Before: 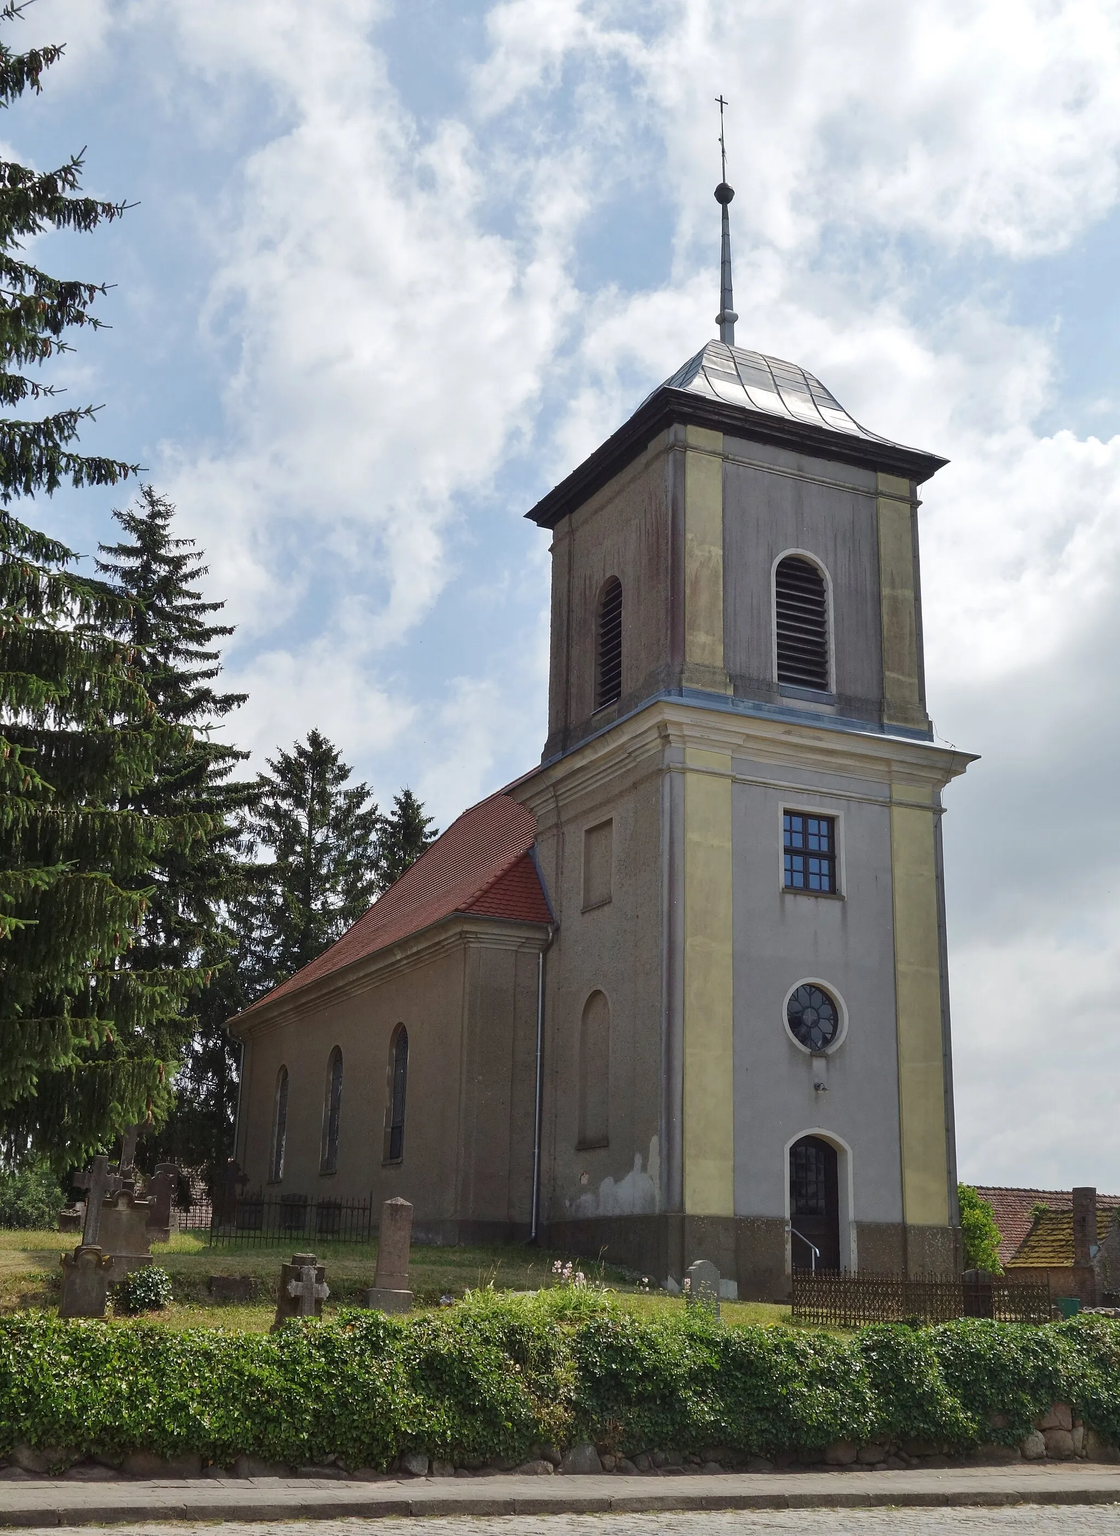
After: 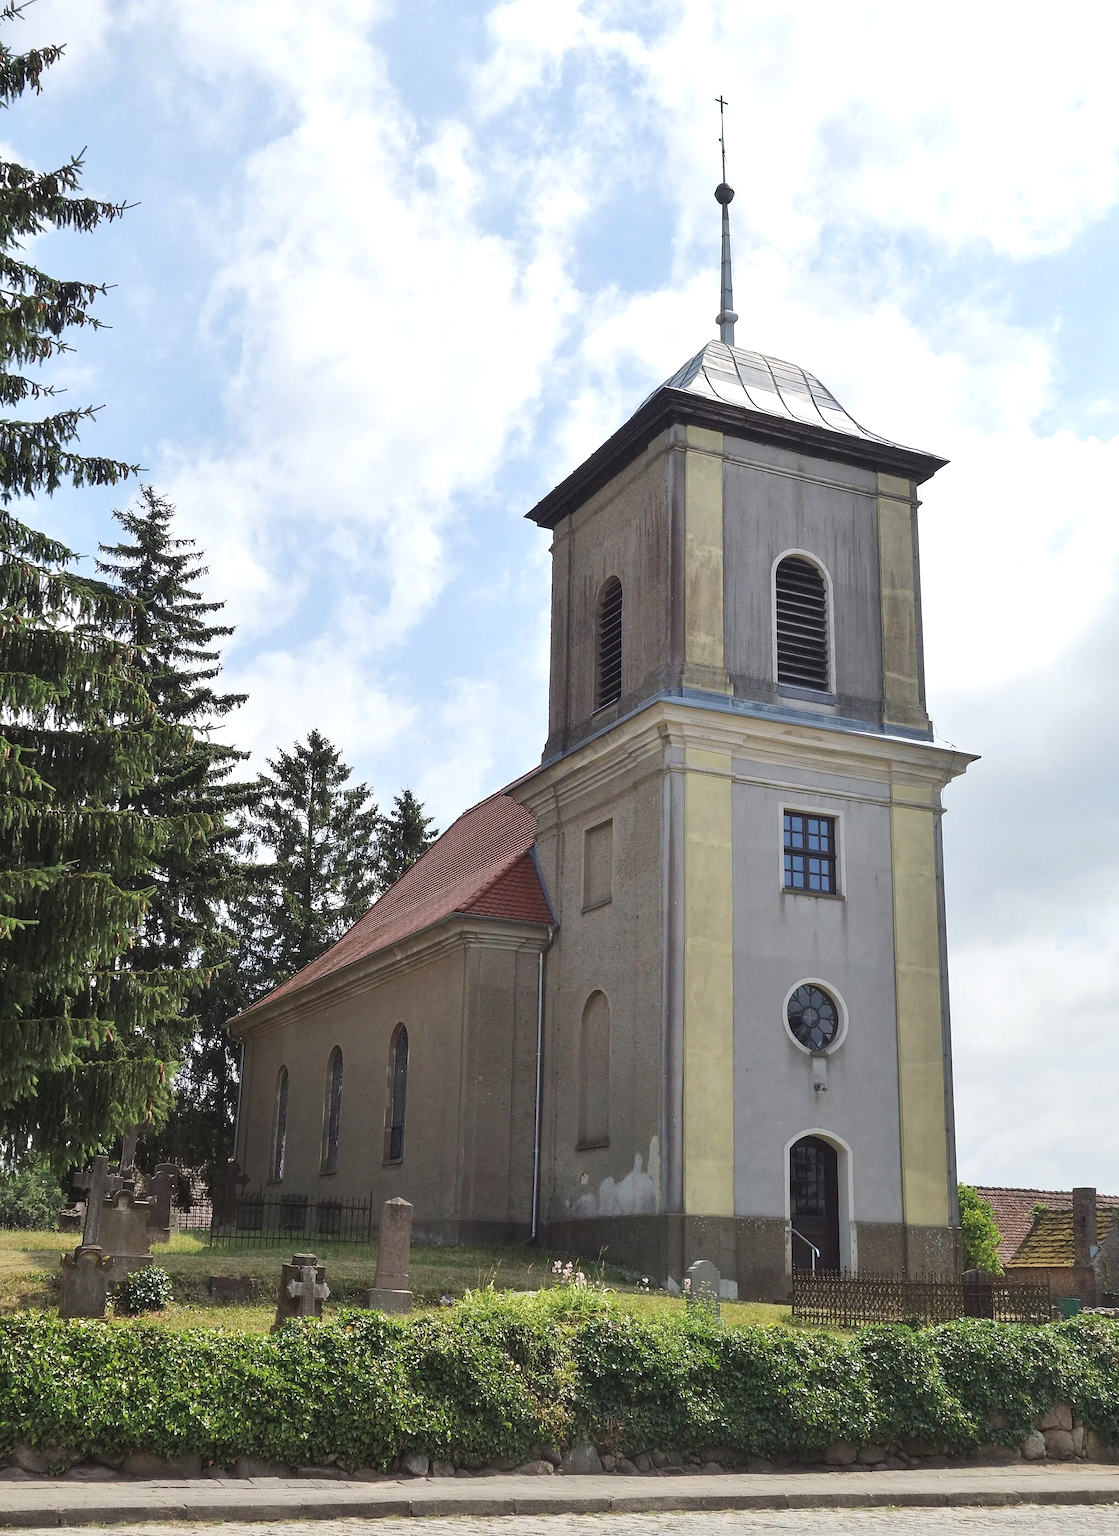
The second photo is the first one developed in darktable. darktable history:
tone equalizer: -8 EV -0.417 EV, -7 EV -0.389 EV, -6 EV -0.333 EV, -5 EV -0.222 EV, -3 EV 0.222 EV, -2 EV 0.333 EV, -1 EV 0.389 EV, +0 EV 0.417 EV, edges refinement/feathering 500, mask exposure compensation -1.57 EV, preserve details no
contrast brightness saturation: brightness 0.15
